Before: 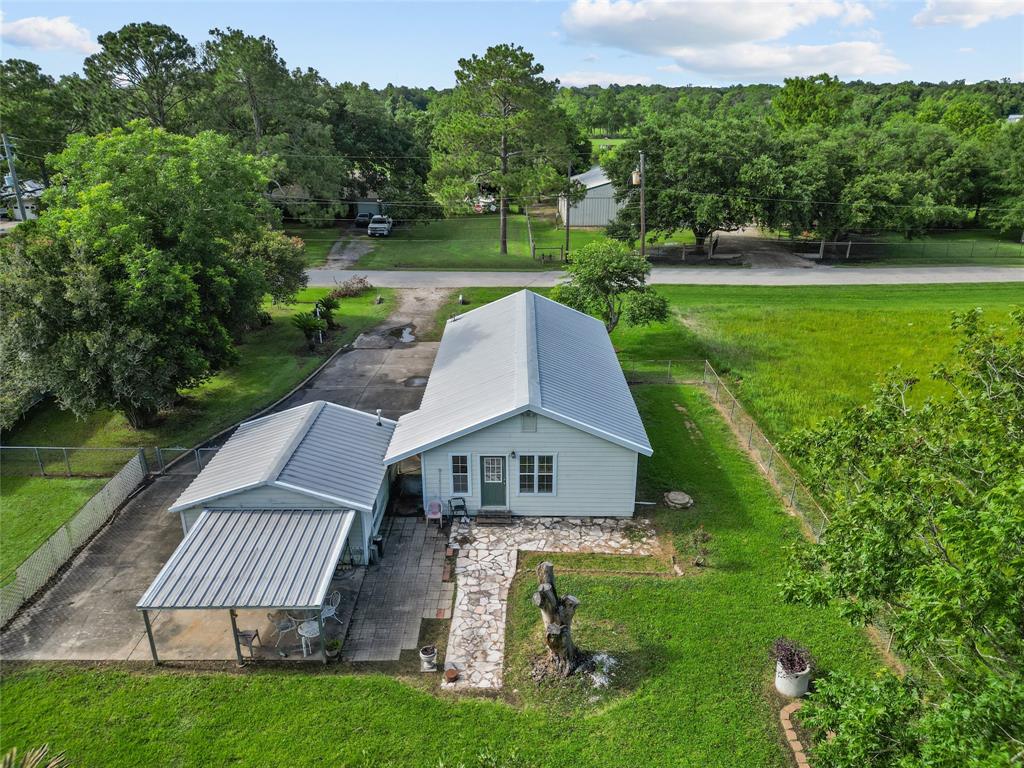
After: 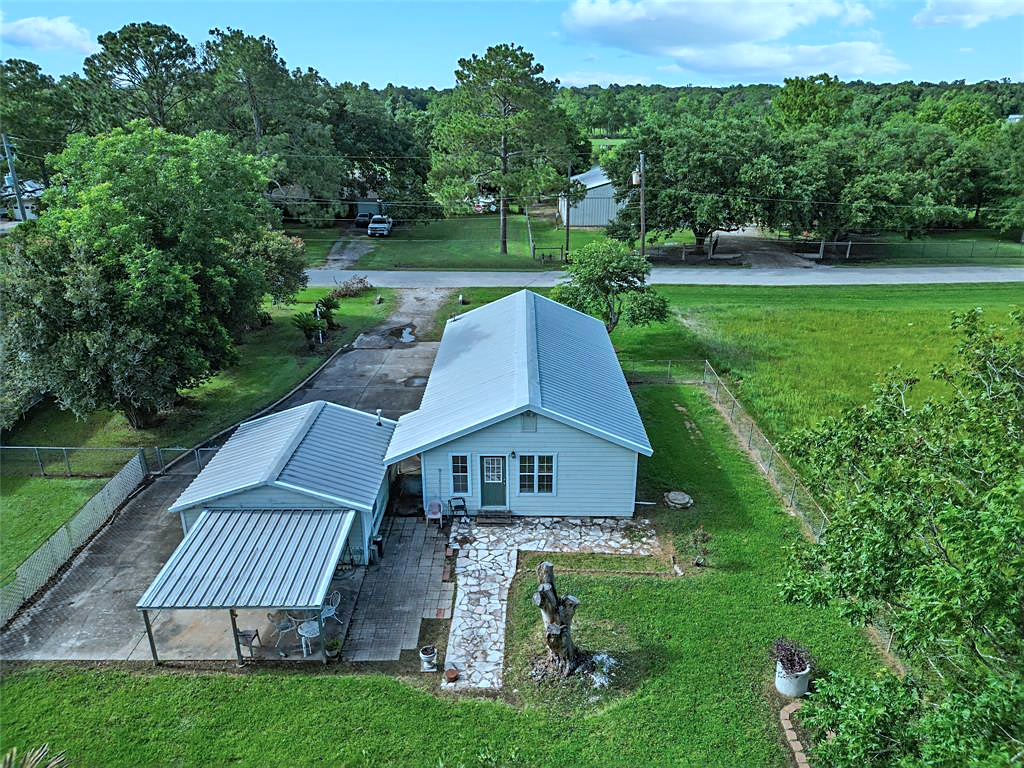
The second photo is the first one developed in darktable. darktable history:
shadows and highlights: shadows 25, highlights -23.79
color correction: highlights a* -9.58, highlights b* -21.87
sharpen: amount 0.492
